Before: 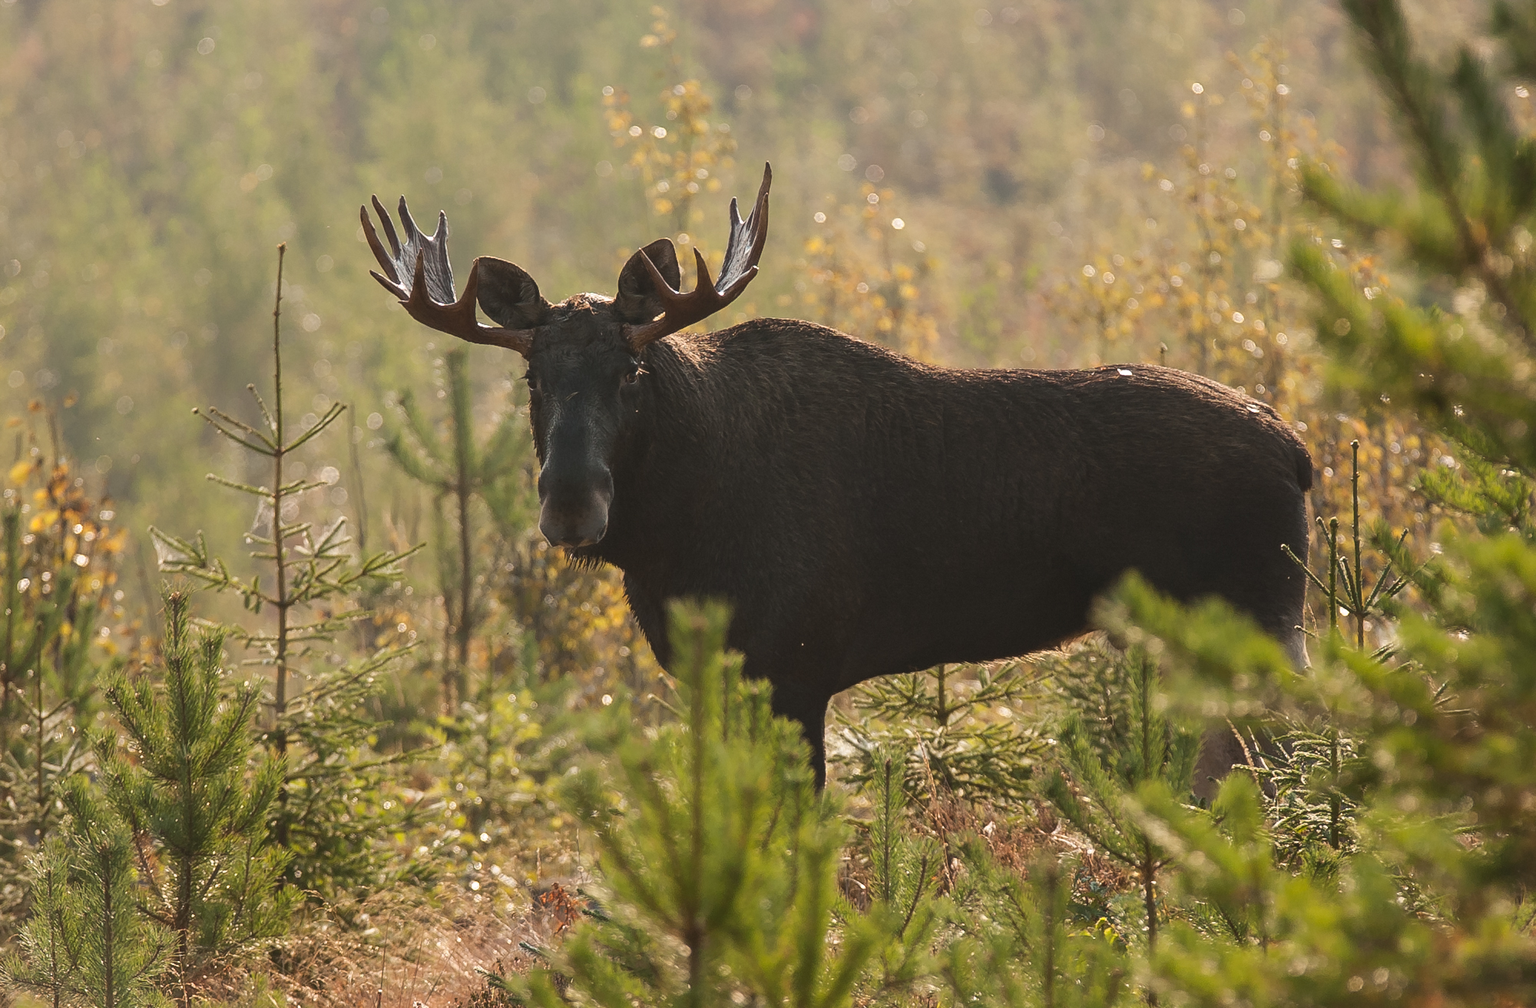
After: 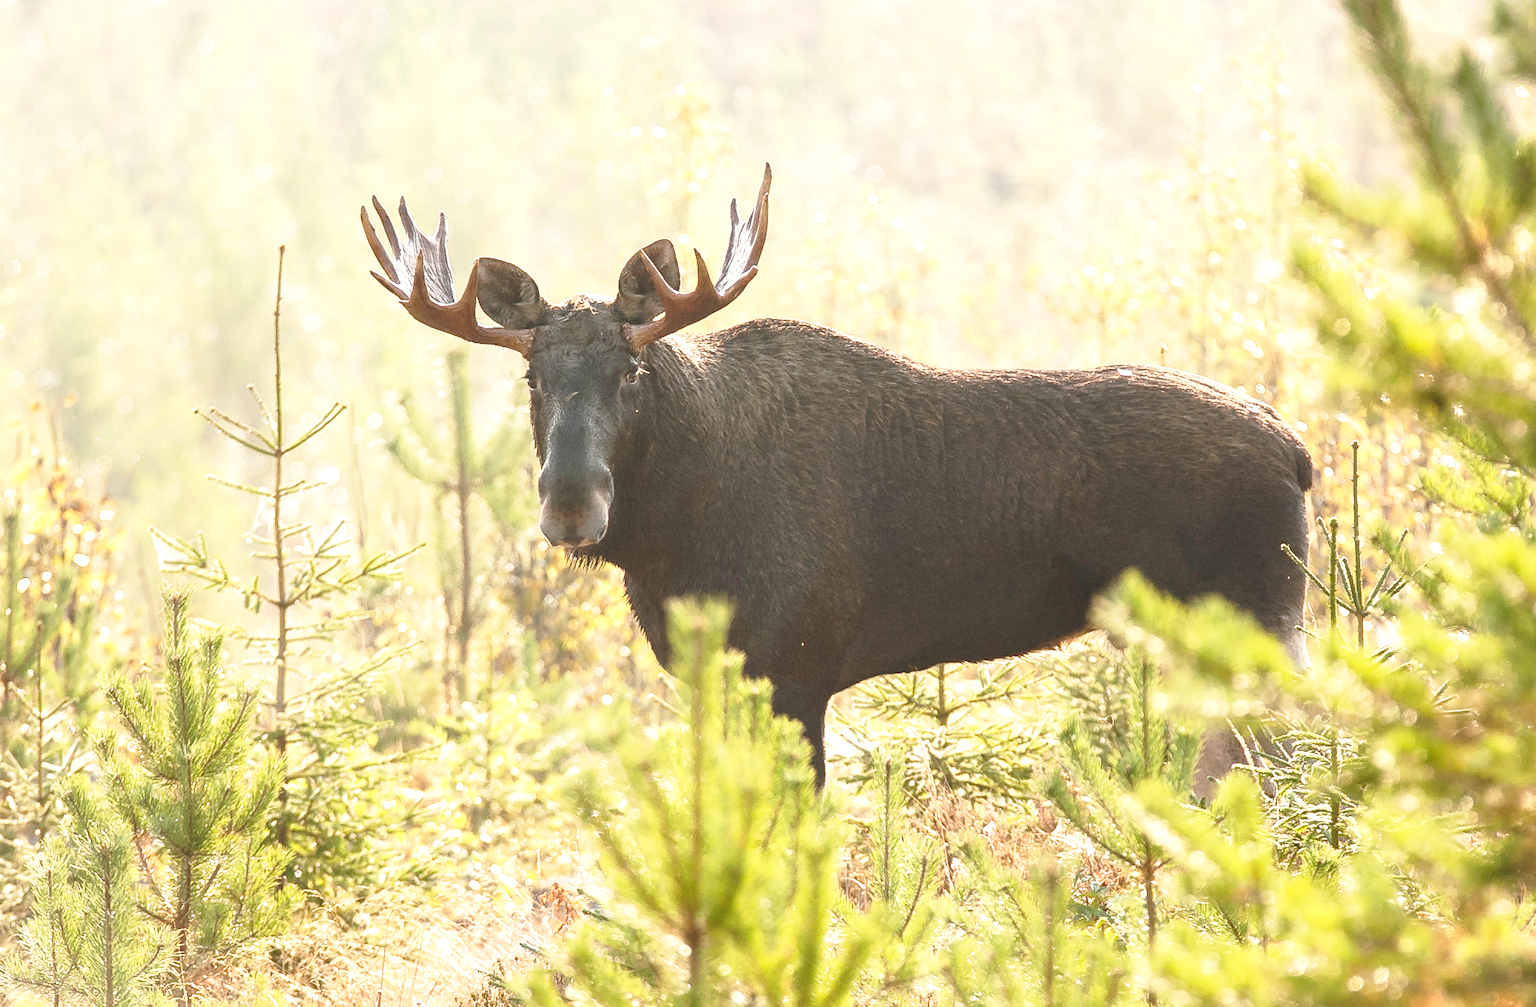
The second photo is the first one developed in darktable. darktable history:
exposure: black level correction 0, exposure 0.699 EV, compensate exposure bias true, compensate highlight preservation false
base curve: curves: ch0 [(0, 0) (0.028, 0.03) (0.121, 0.232) (0.46, 0.748) (0.859, 0.968) (1, 1)], preserve colors none
